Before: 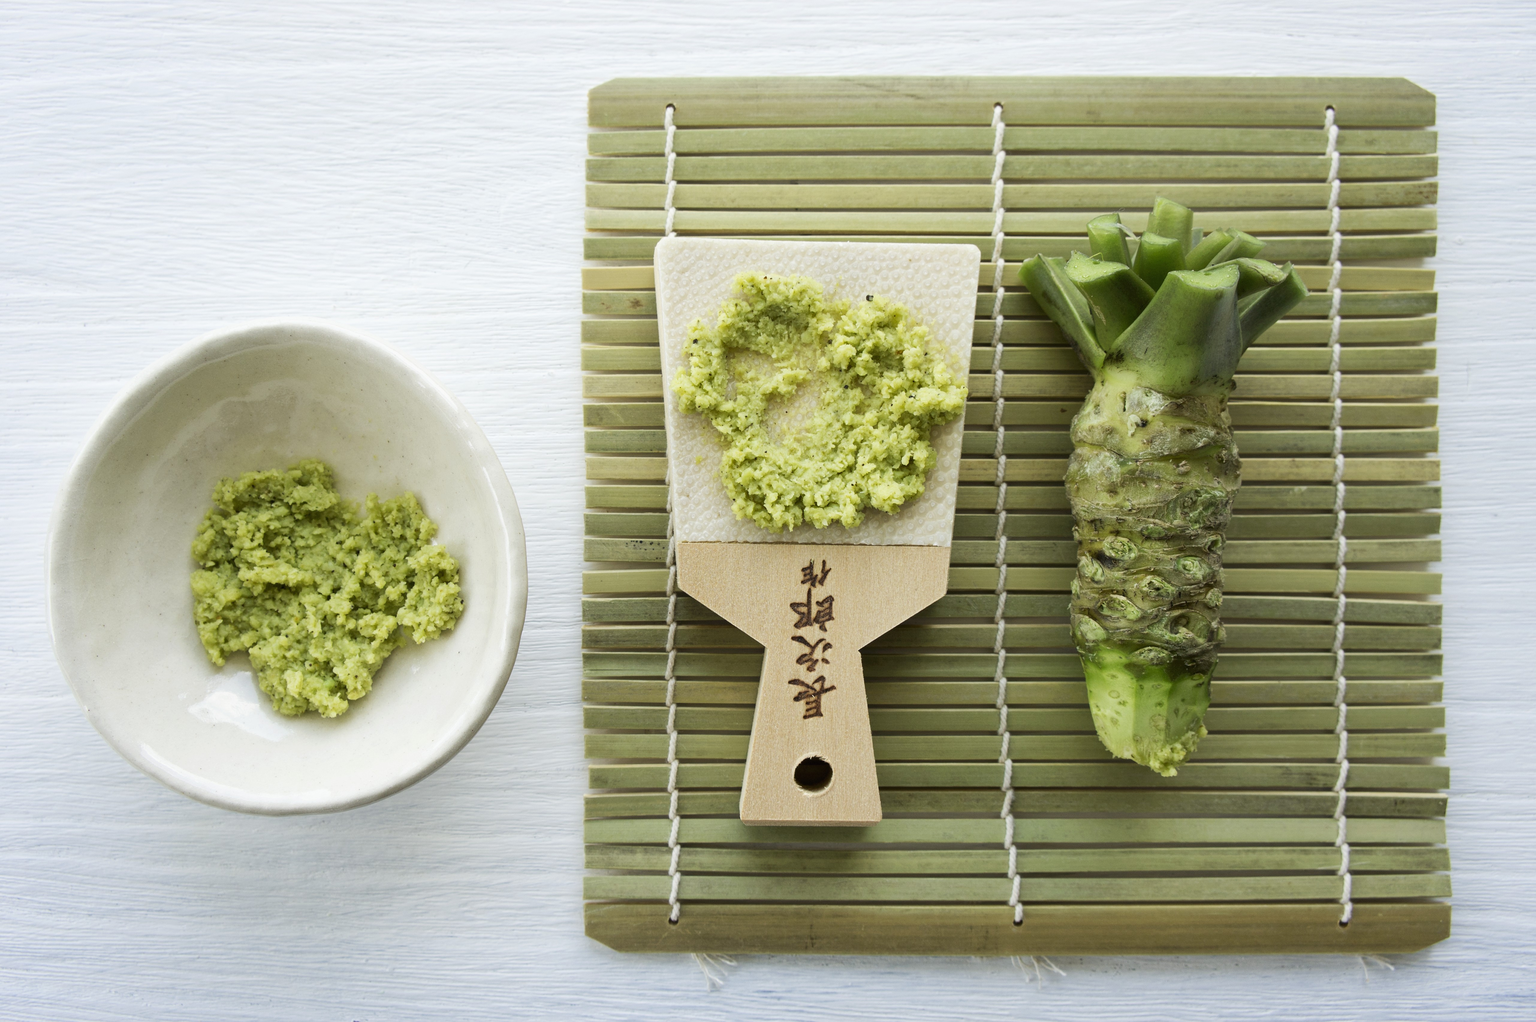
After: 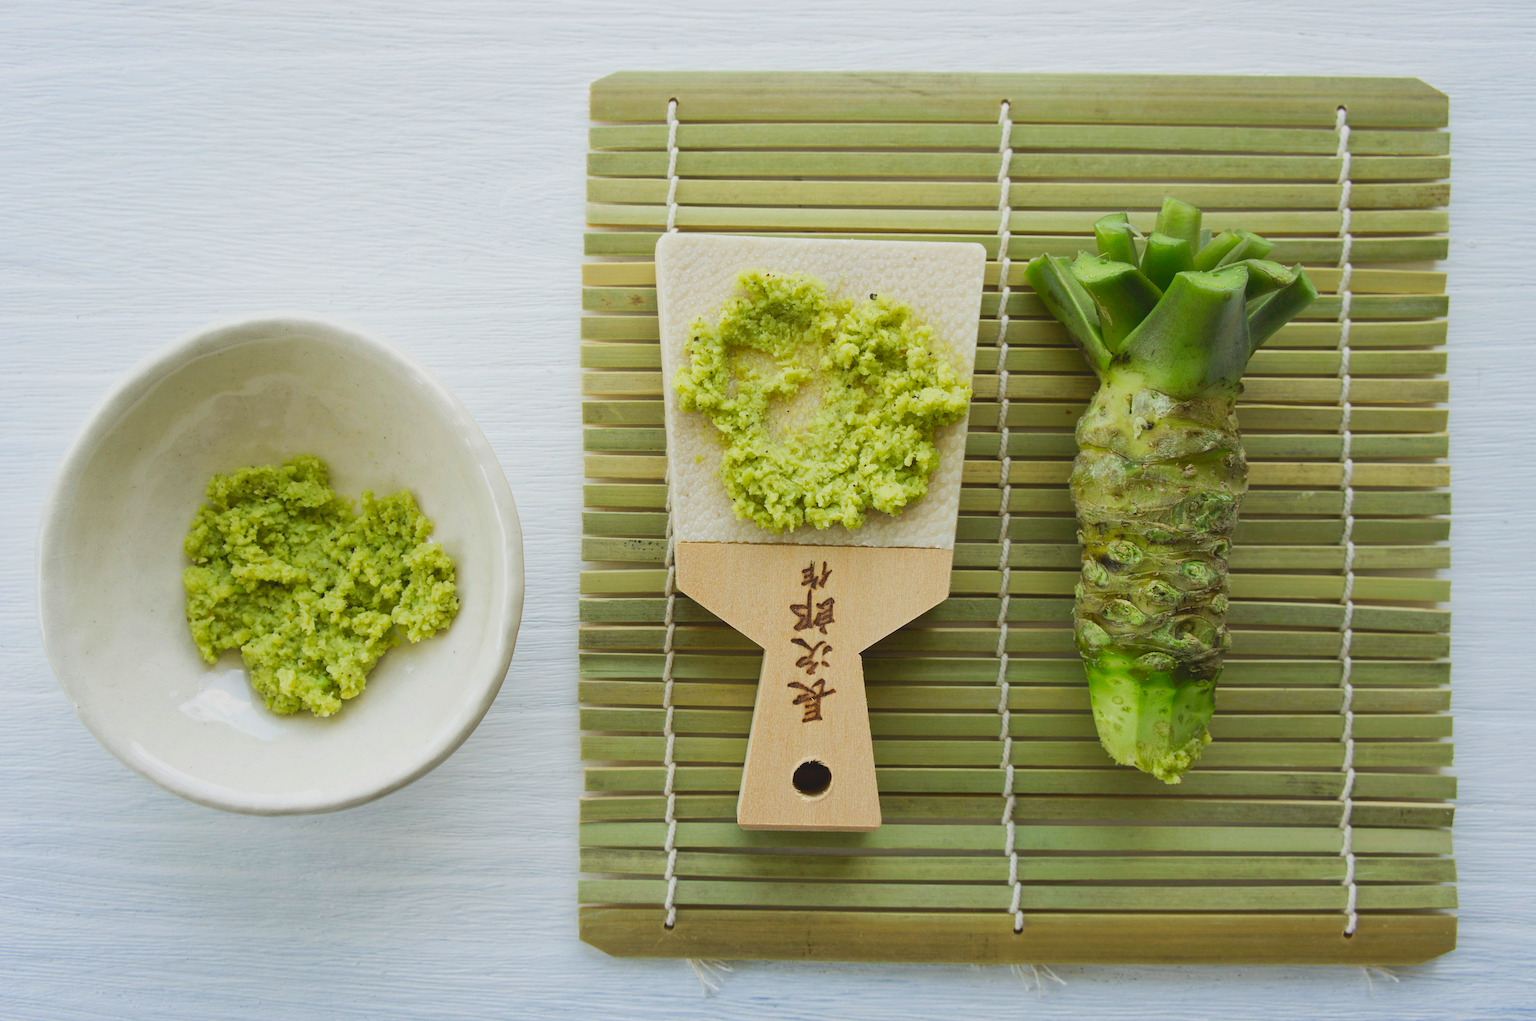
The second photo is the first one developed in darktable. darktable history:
crop and rotate: angle -0.5°
contrast brightness saturation: contrast -0.19, saturation 0.19
